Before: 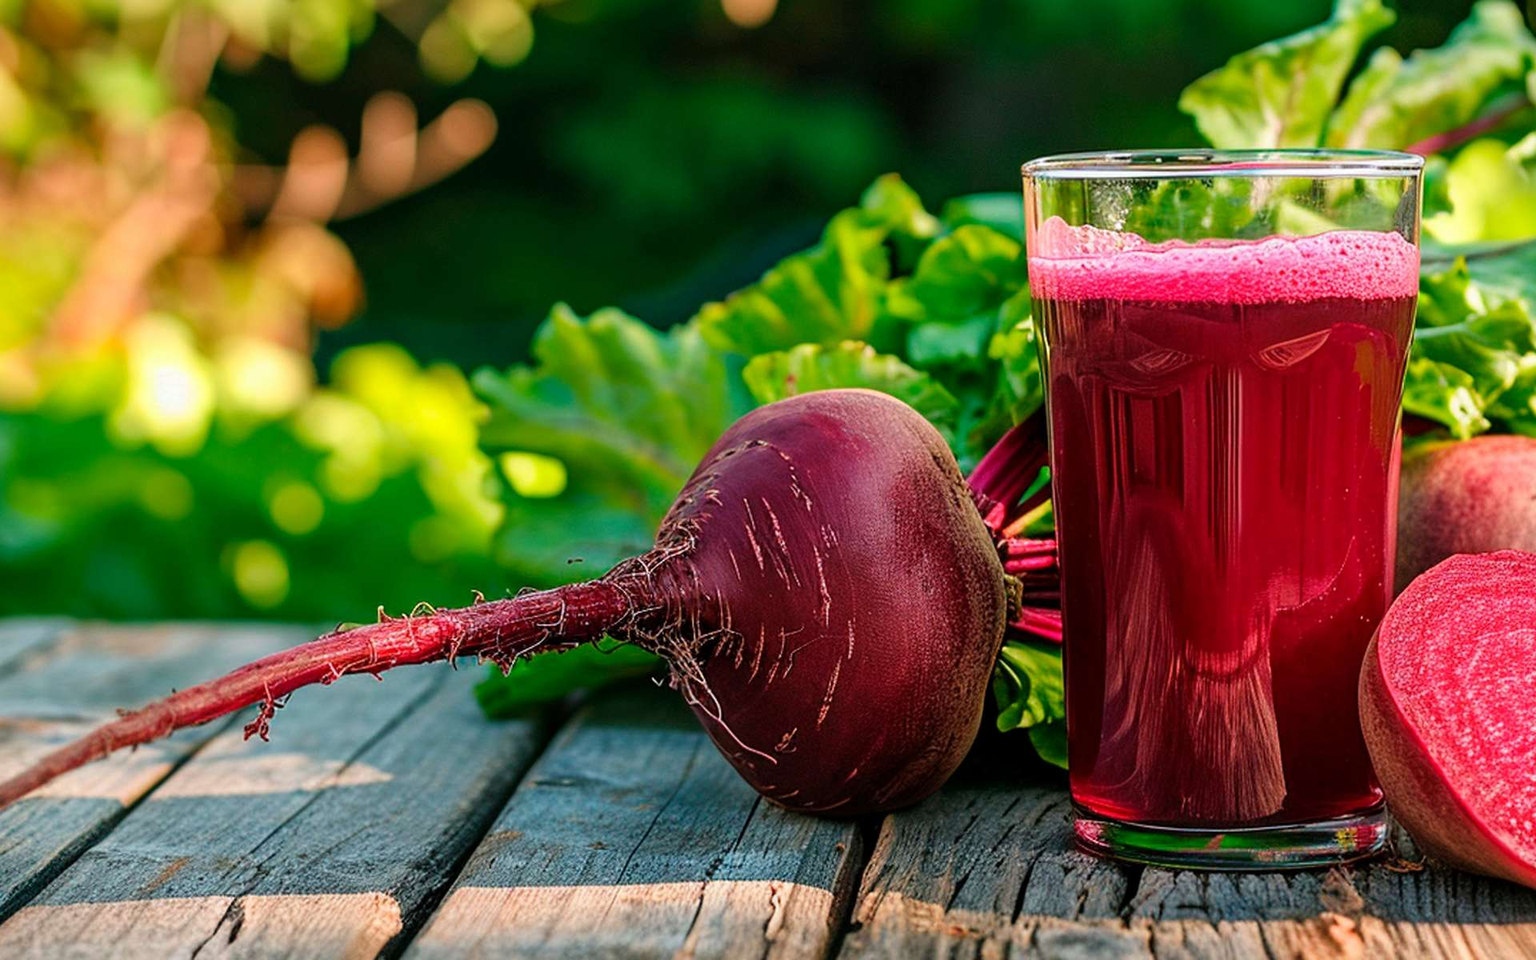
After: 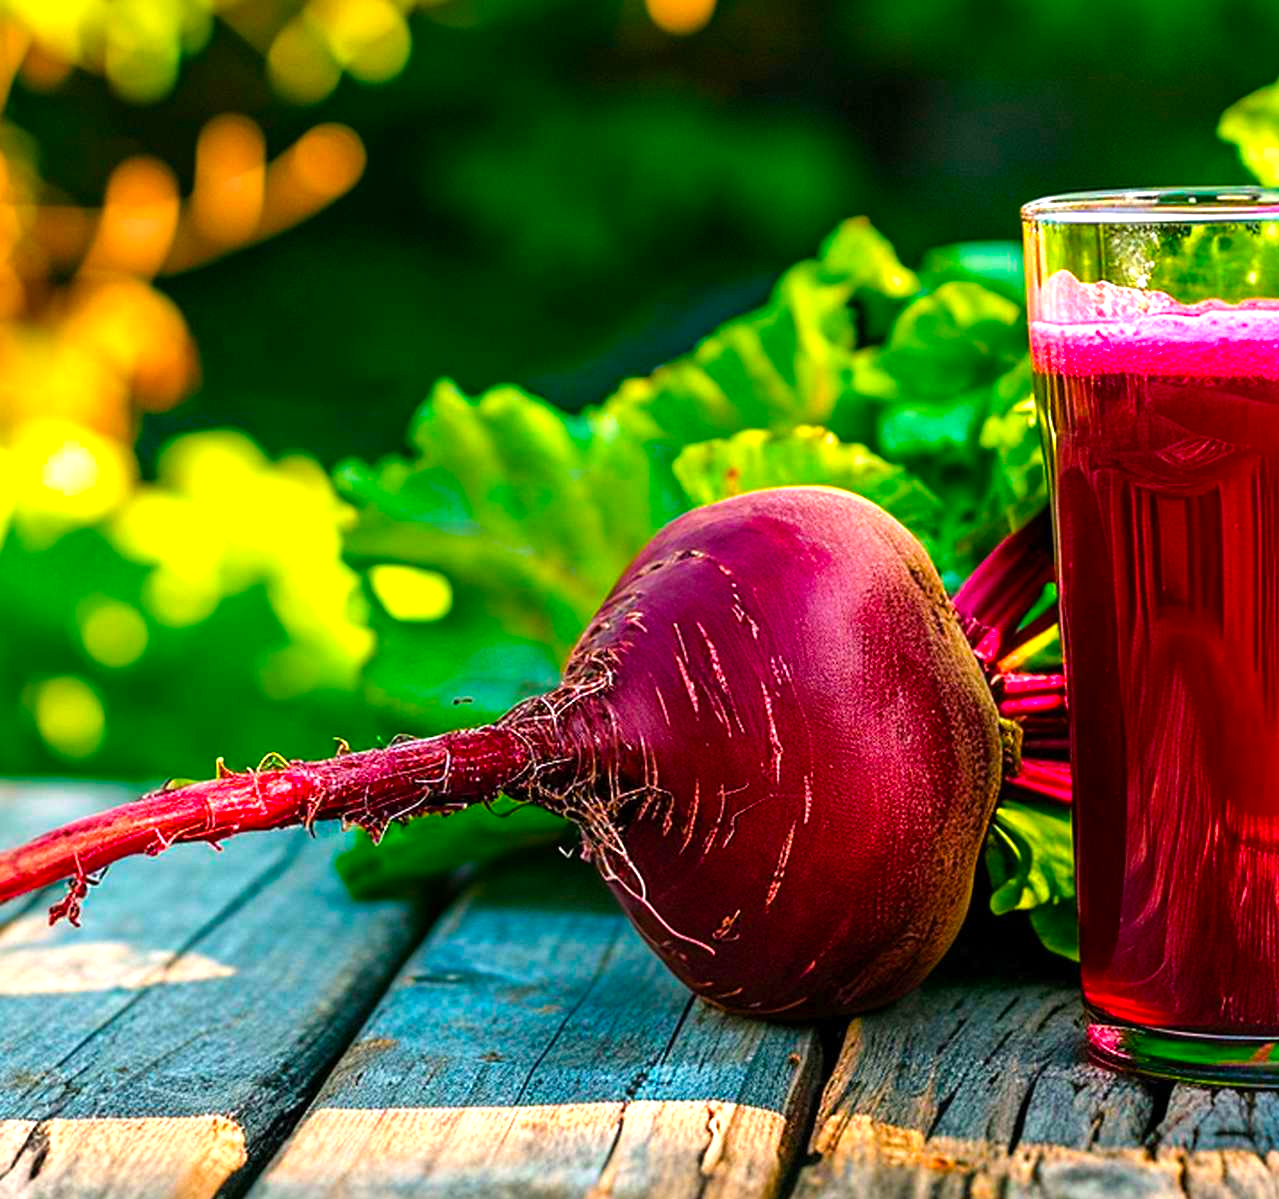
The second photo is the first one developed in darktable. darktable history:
color balance rgb: linear chroma grading › global chroma 4.965%, perceptual saturation grading › global saturation 17.896%, perceptual brilliance grading › global brilliance 24.353%, global vibrance 40.371%
crop and rotate: left 13.358%, right 20.011%
